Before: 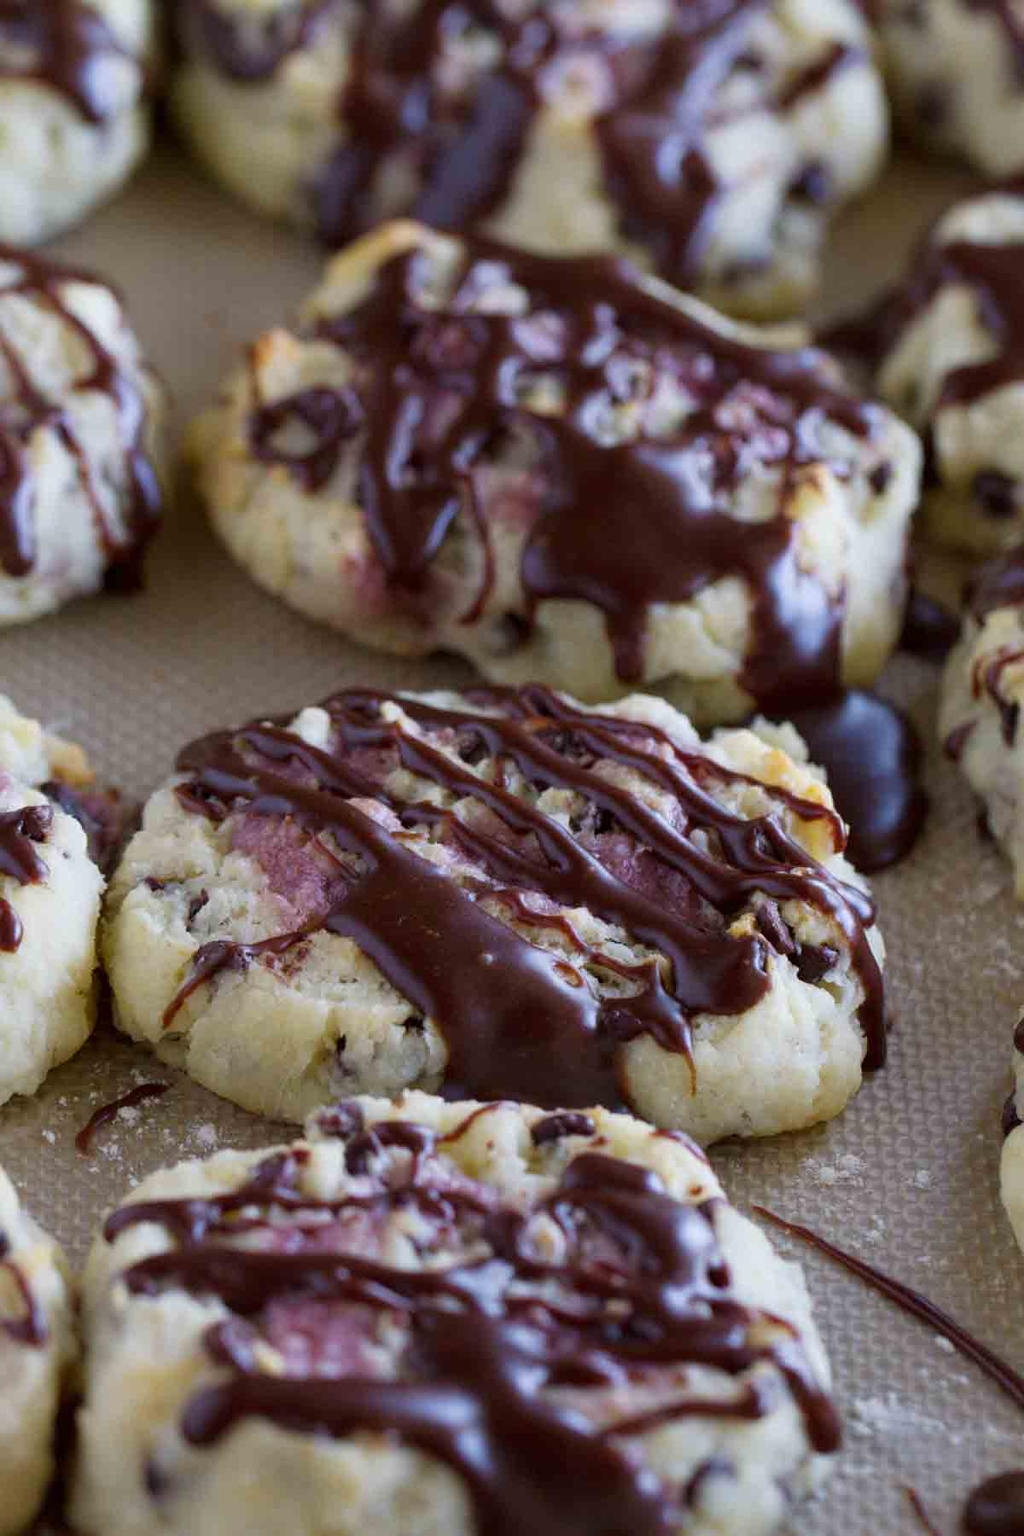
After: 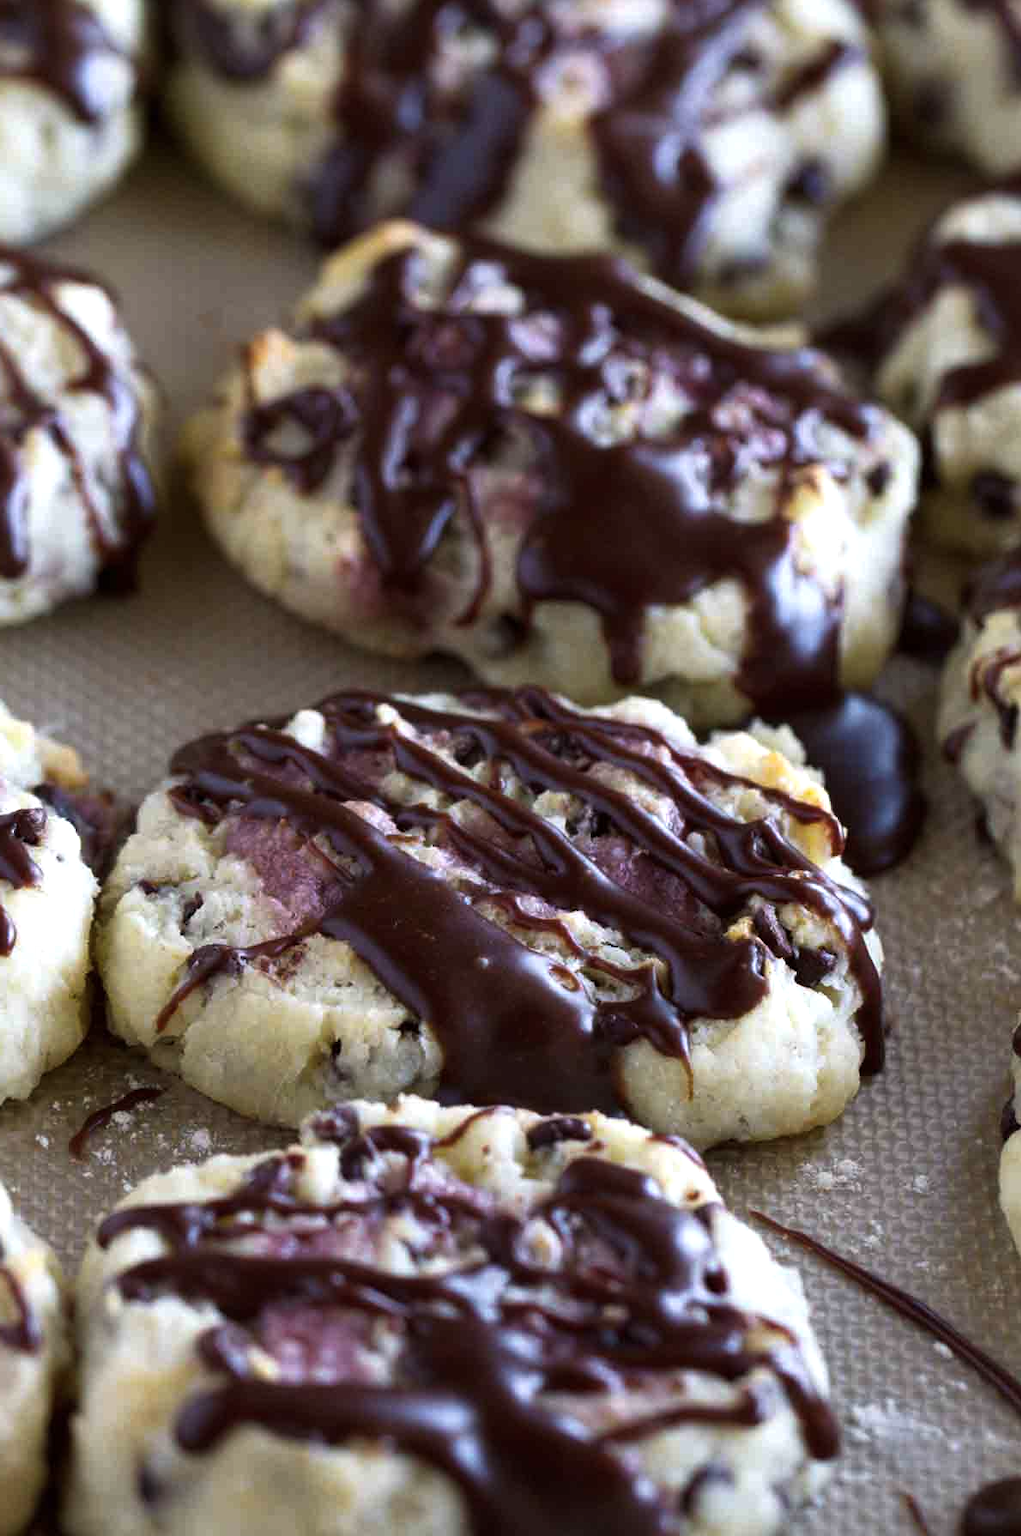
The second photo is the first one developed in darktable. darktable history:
color balance rgb: perceptual saturation grading › global saturation -3.987%, perceptual brilliance grading › global brilliance 15.717%, perceptual brilliance grading › shadows -35.235%
crop and rotate: left 0.725%, top 0.134%, bottom 0.395%
